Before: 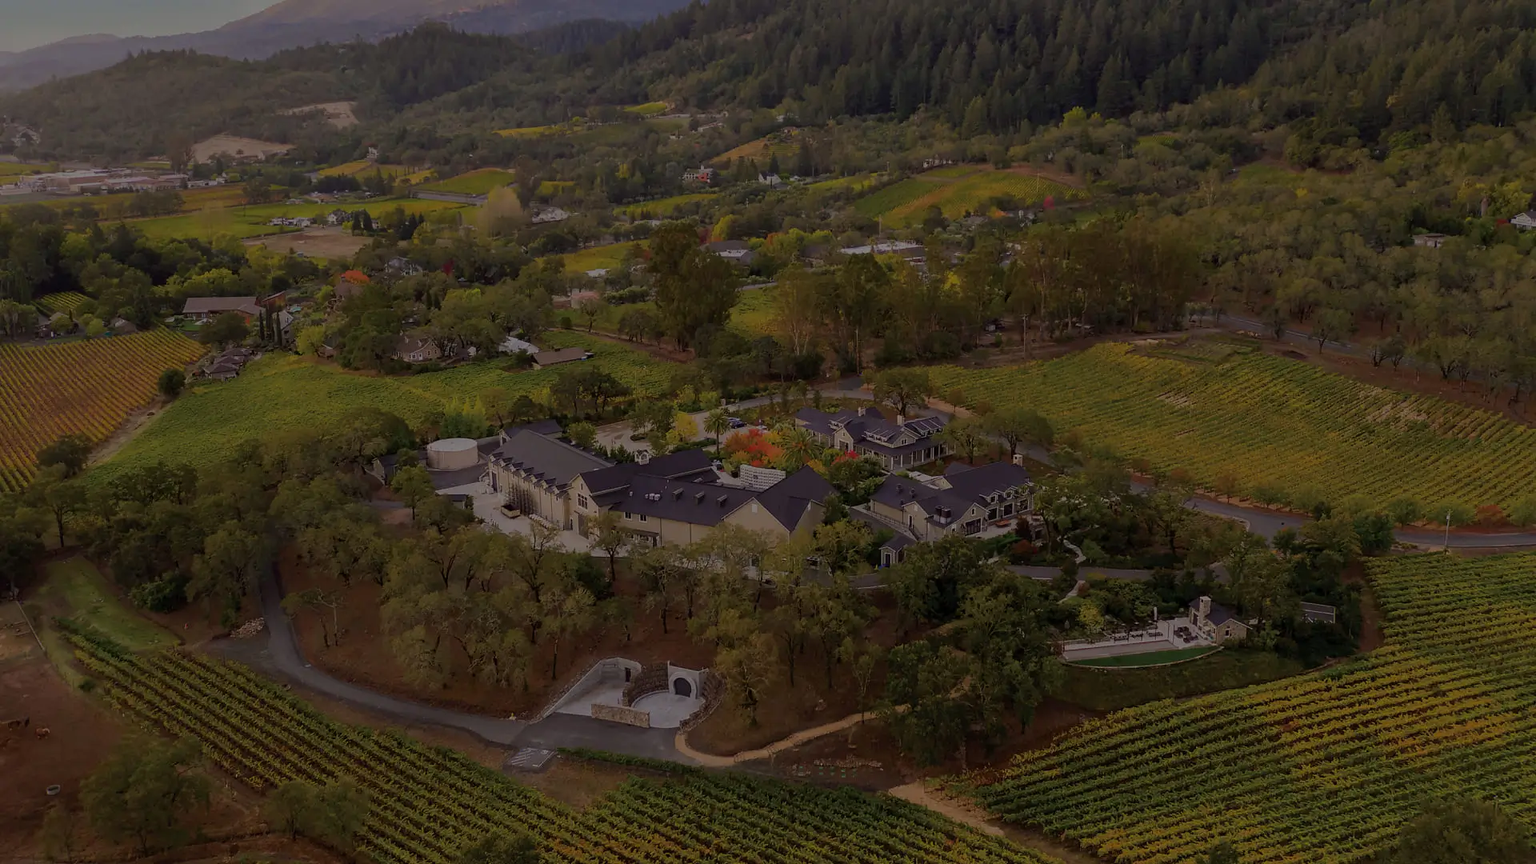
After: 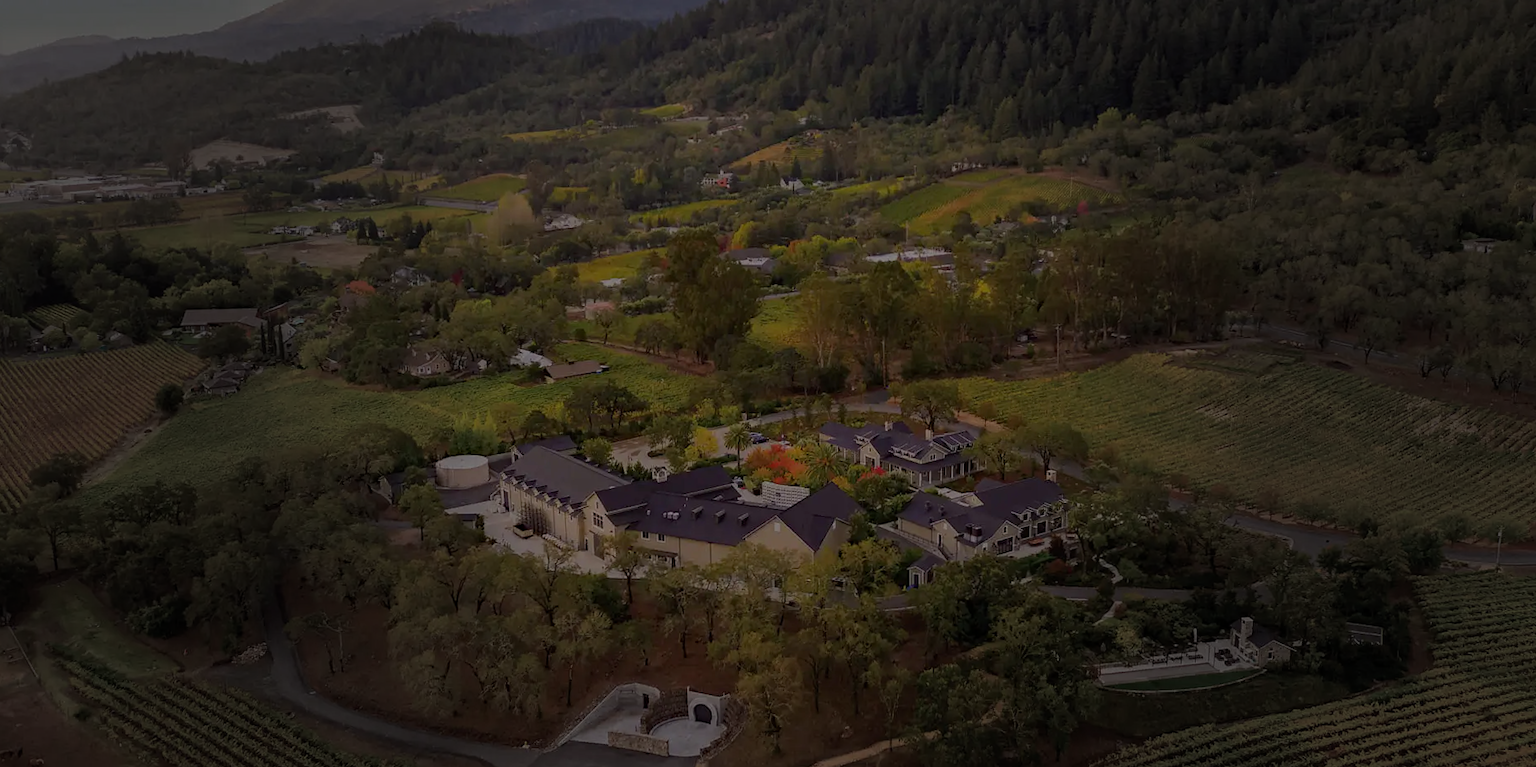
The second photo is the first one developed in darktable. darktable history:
haze removal: compatibility mode true, adaptive false
vignetting: fall-off start 31.28%, fall-off radius 34.64%, brightness -0.575
crop and rotate: angle 0.2°, left 0.275%, right 3.127%, bottom 14.18%
